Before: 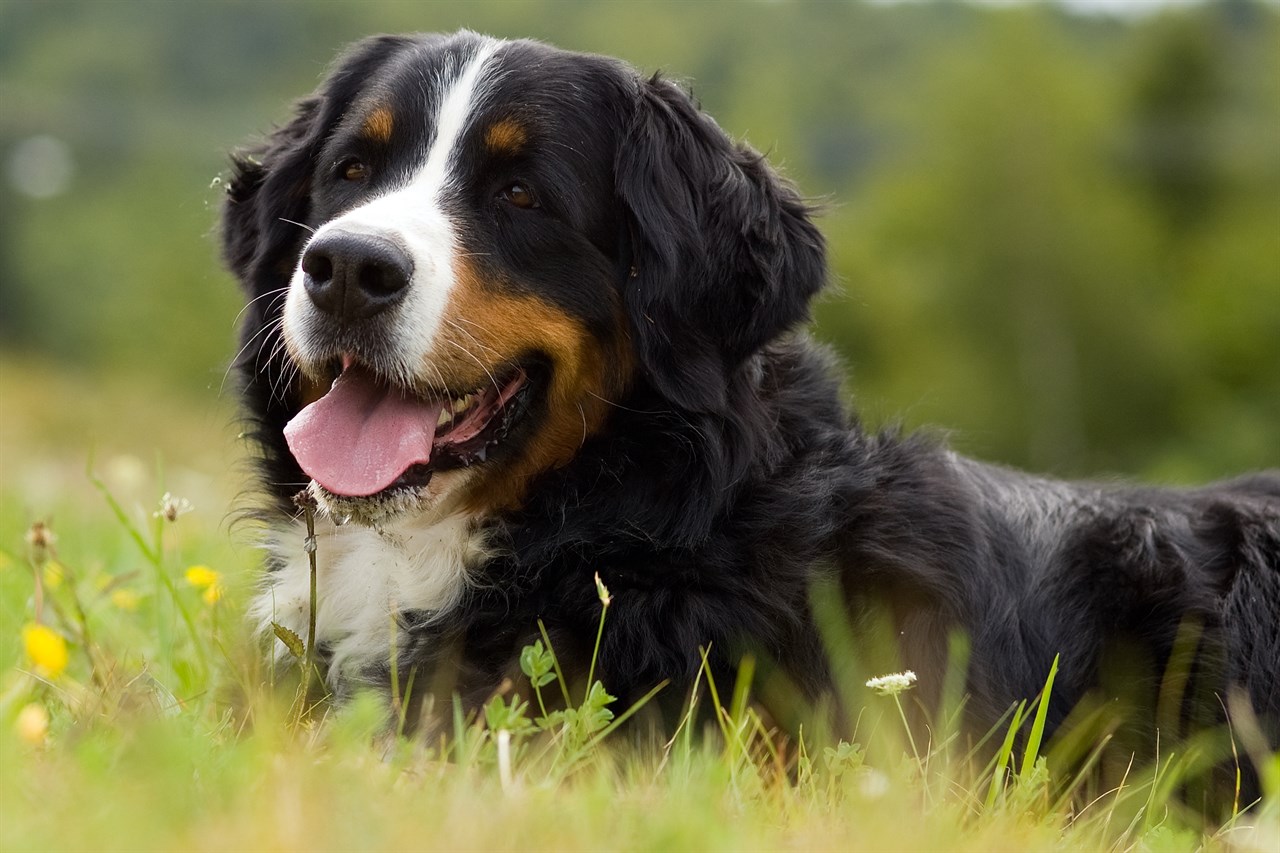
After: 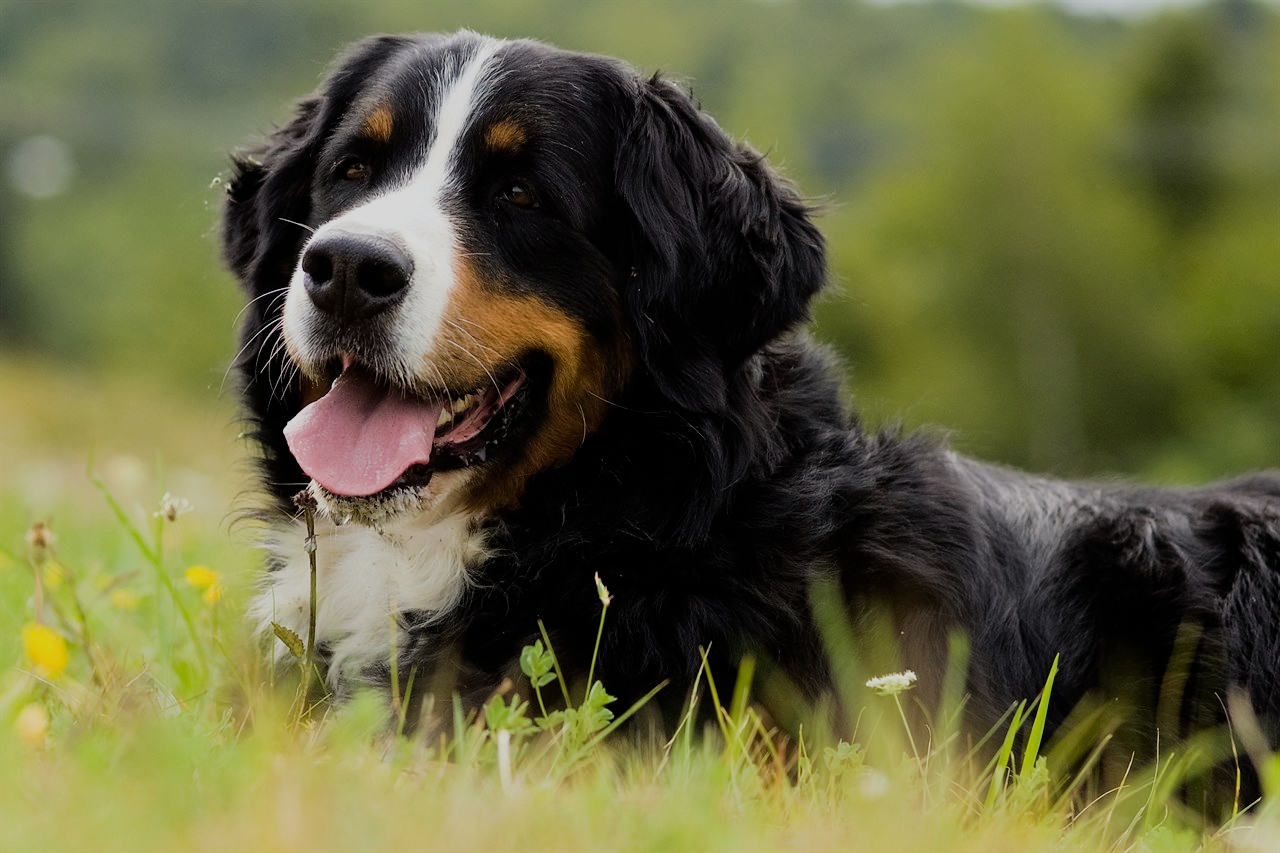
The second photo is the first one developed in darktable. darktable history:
filmic rgb: black relative exposure -7.65 EV, white relative exposure 4.56 EV, threshold 2.99 EV, hardness 3.61, contrast 1.06, enable highlight reconstruction true
